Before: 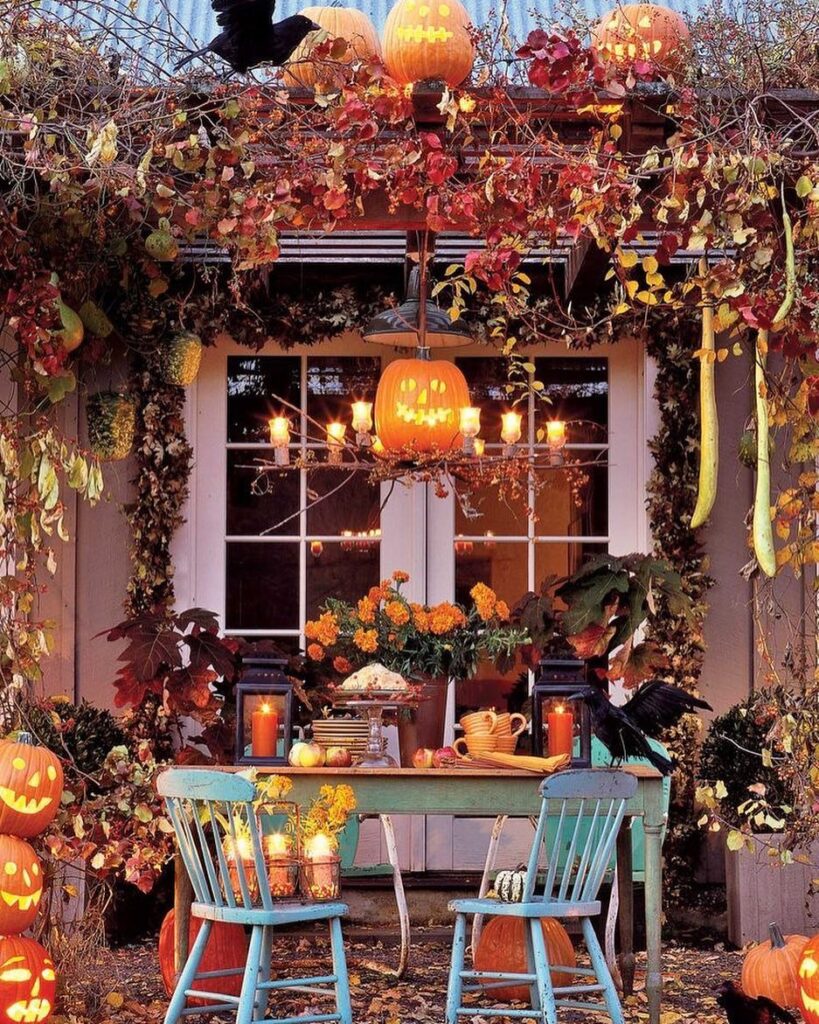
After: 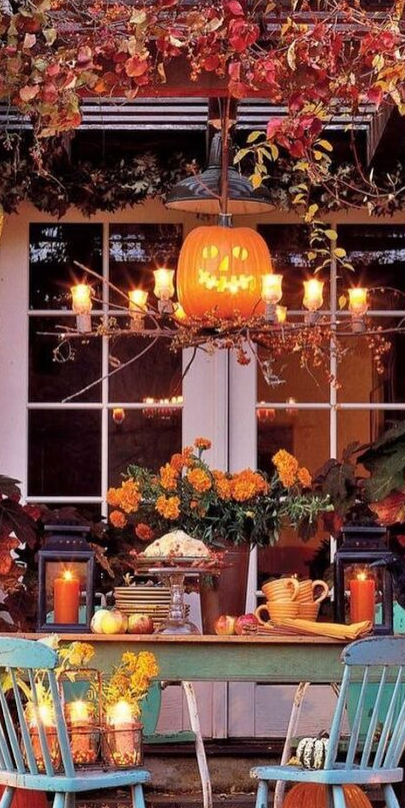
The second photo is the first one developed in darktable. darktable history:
crop and rotate: angle 0.015°, left 24.236%, top 13.038%, right 26.271%, bottom 8.005%
